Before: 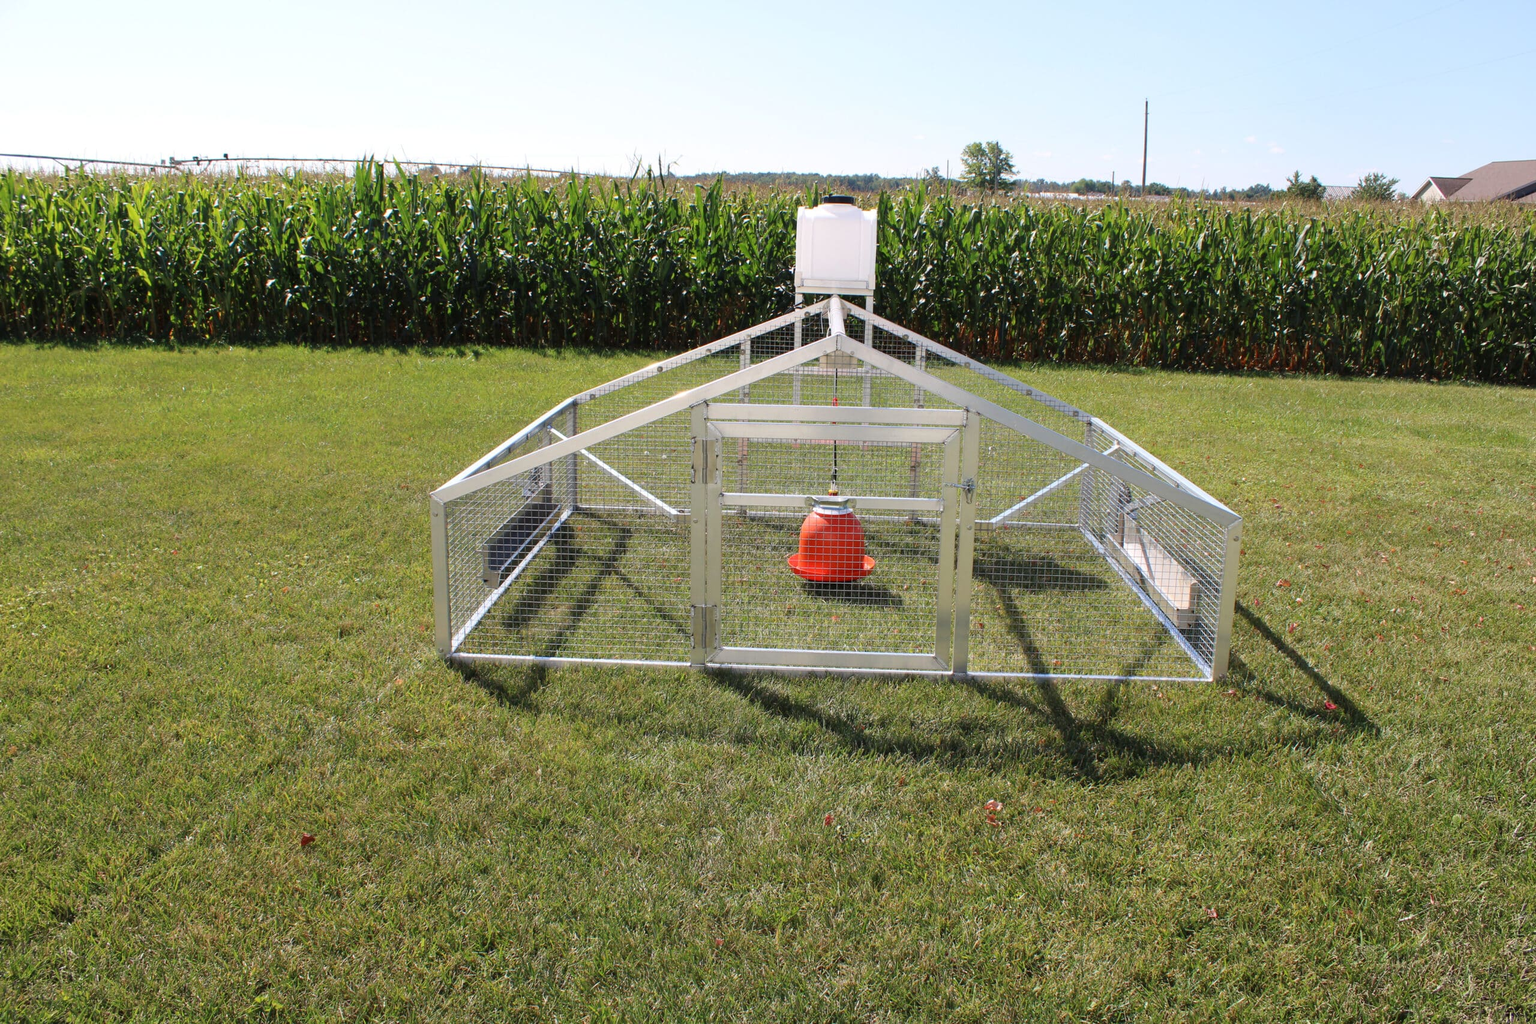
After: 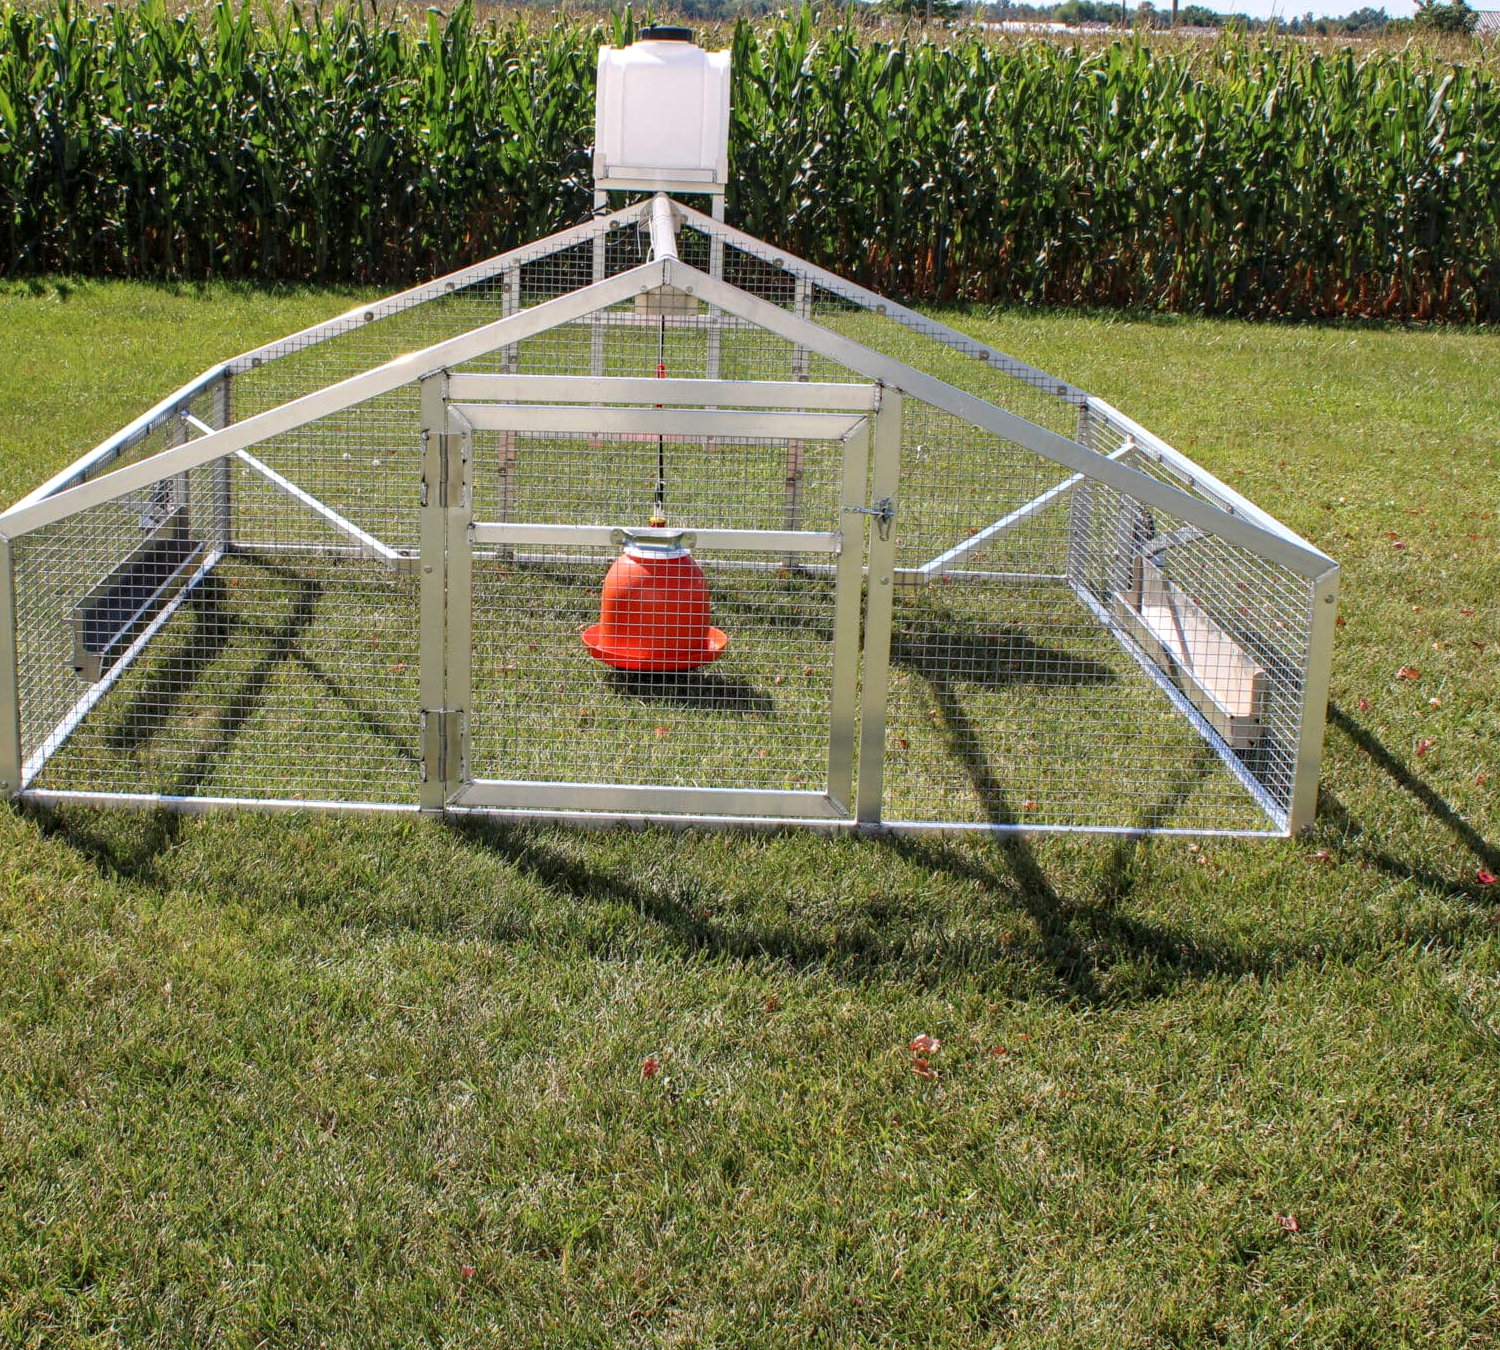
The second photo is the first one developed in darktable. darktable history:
crop and rotate: left 28.592%, top 17.536%, right 12.813%, bottom 3.338%
local contrast: on, module defaults
haze removal: compatibility mode true, adaptive false
